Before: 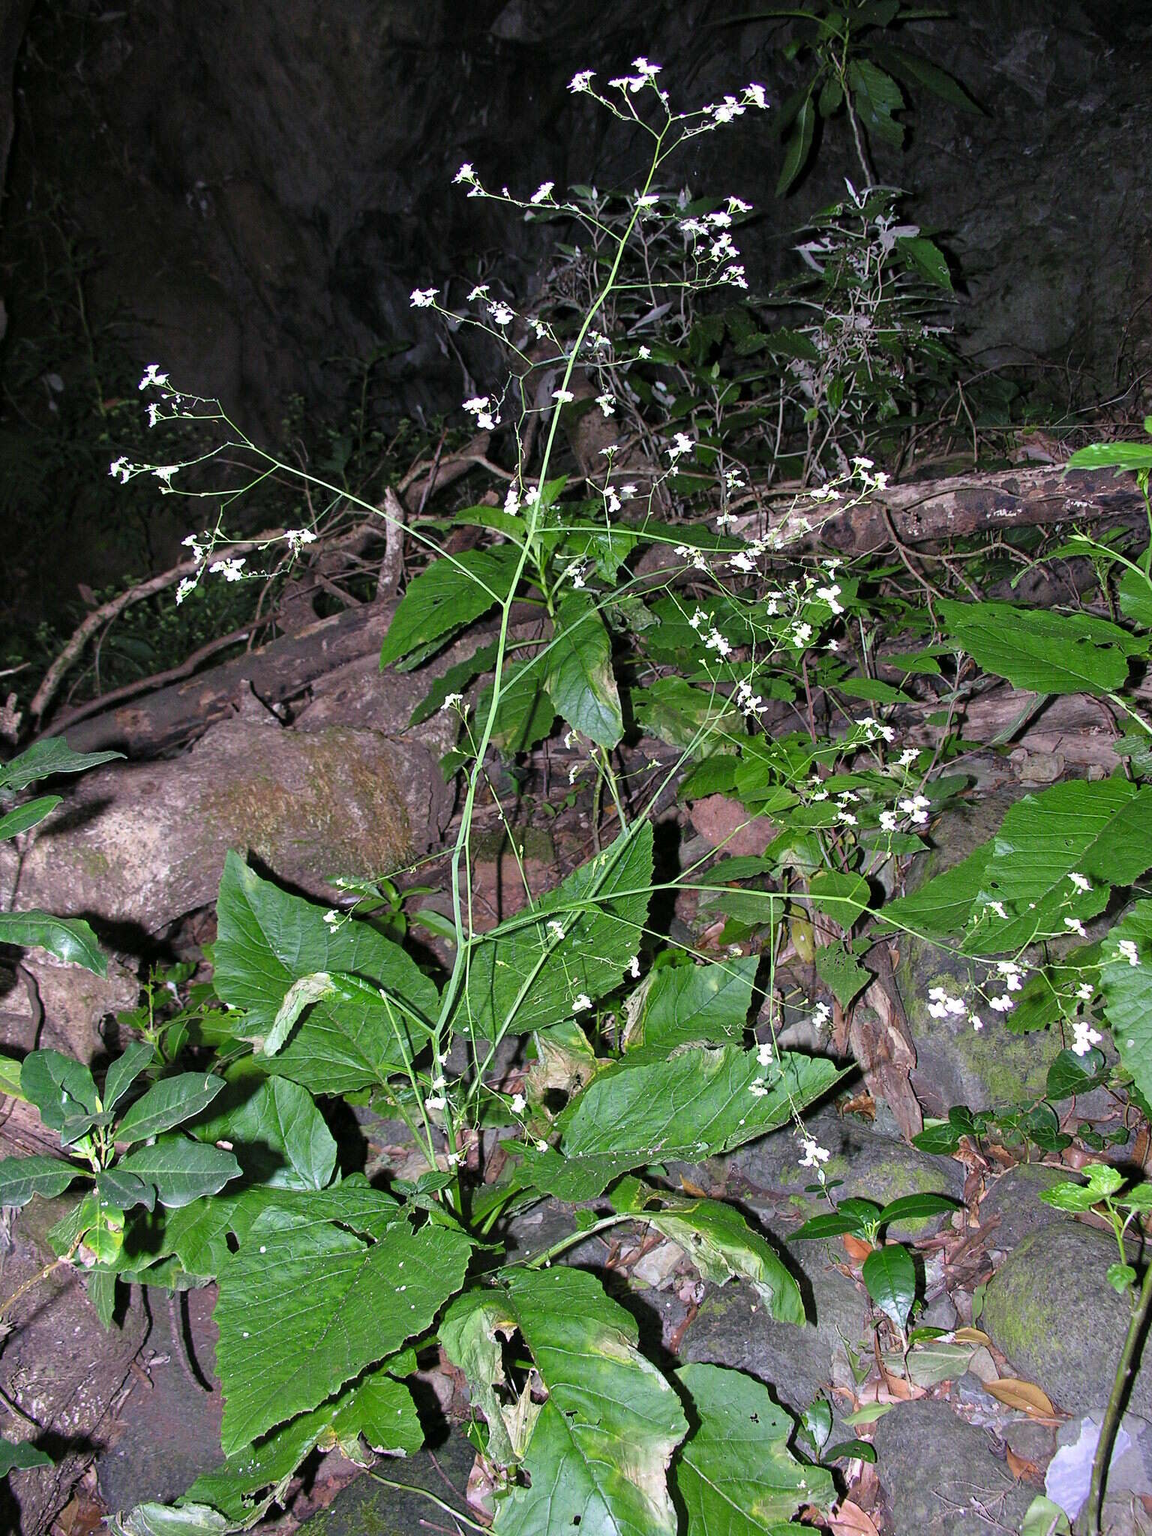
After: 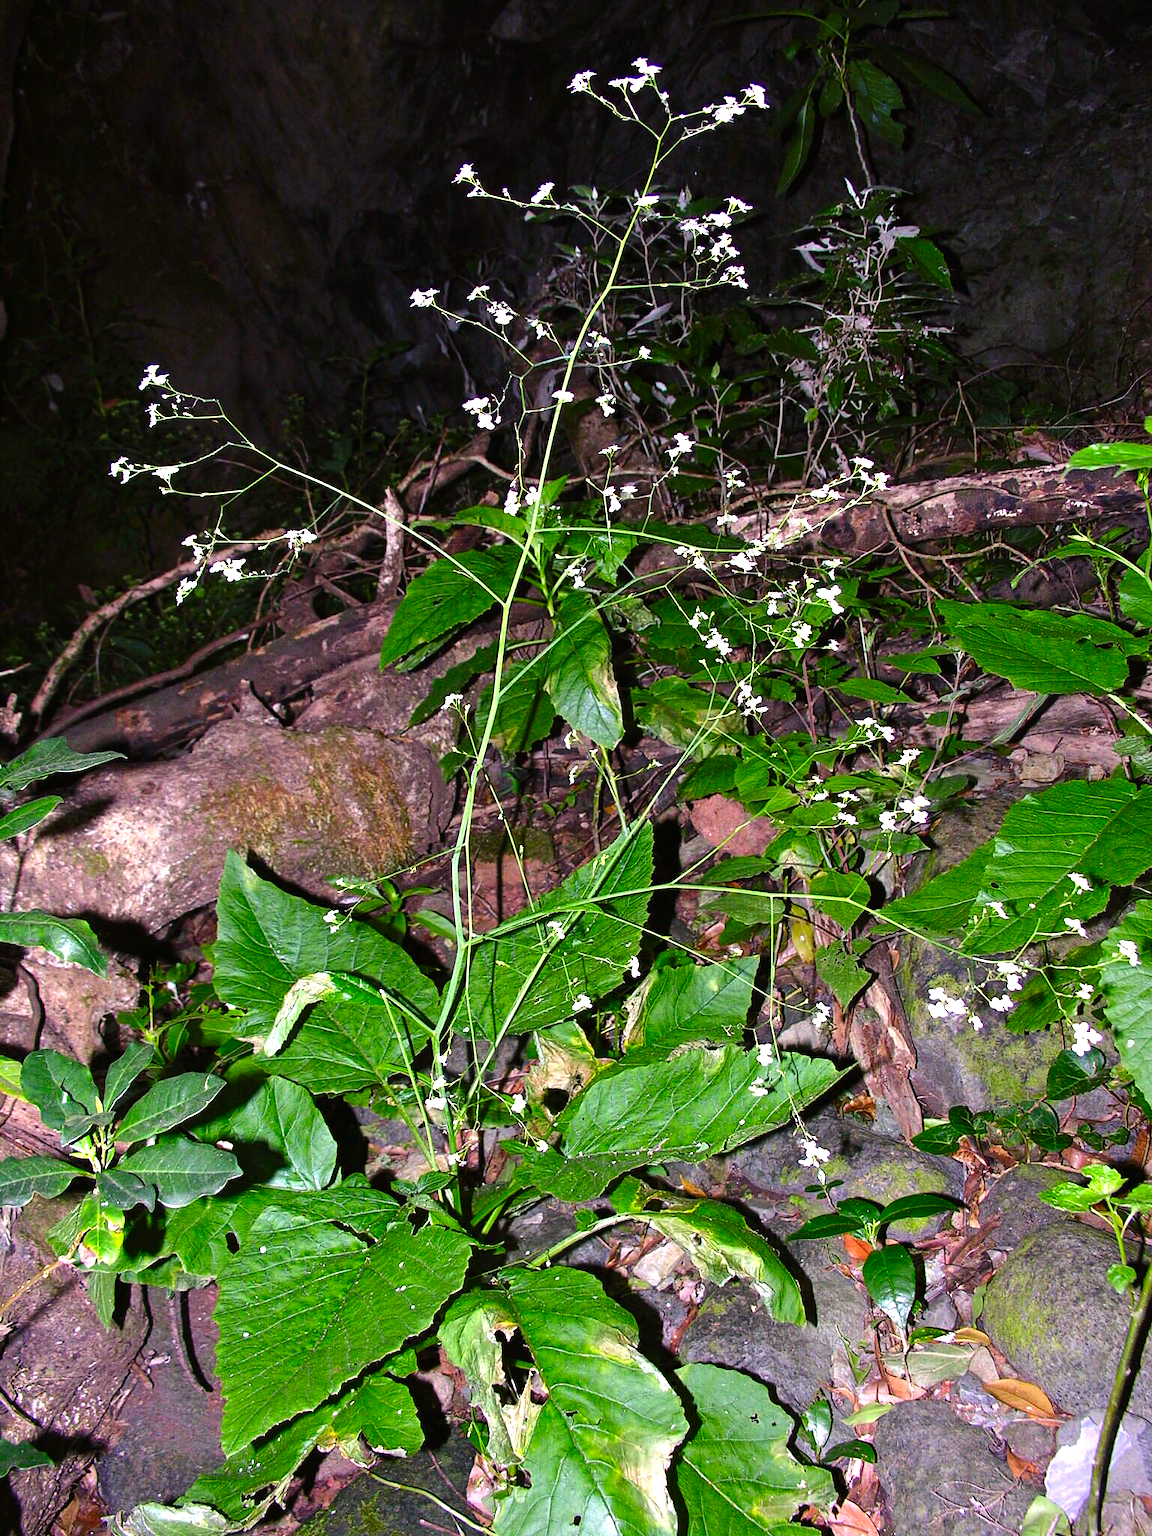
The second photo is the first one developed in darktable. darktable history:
color balance rgb: power › chroma 0.315%, power › hue 23.67°, highlights gain › chroma 1.031%, highlights gain › hue 60.19°, global offset › luminance 0.246%, linear chroma grading › shadows -6.639%, linear chroma grading › highlights -5.965%, linear chroma grading › global chroma -10.571%, linear chroma grading › mid-tones -8.315%, perceptual saturation grading › global saturation 35.051%, perceptual saturation grading › highlights -29.805%, perceptual saturation grading › shadows 34.582%, perceptual brilliance grading › highlights 17.5%, perceptual brilliance grading › mid-tones 32.079%, perceptual brilliance grading › shadows -31.813%, global vibrance 14.498%
contrast brightness saturation: brightness -0.025, saturation 0.354
